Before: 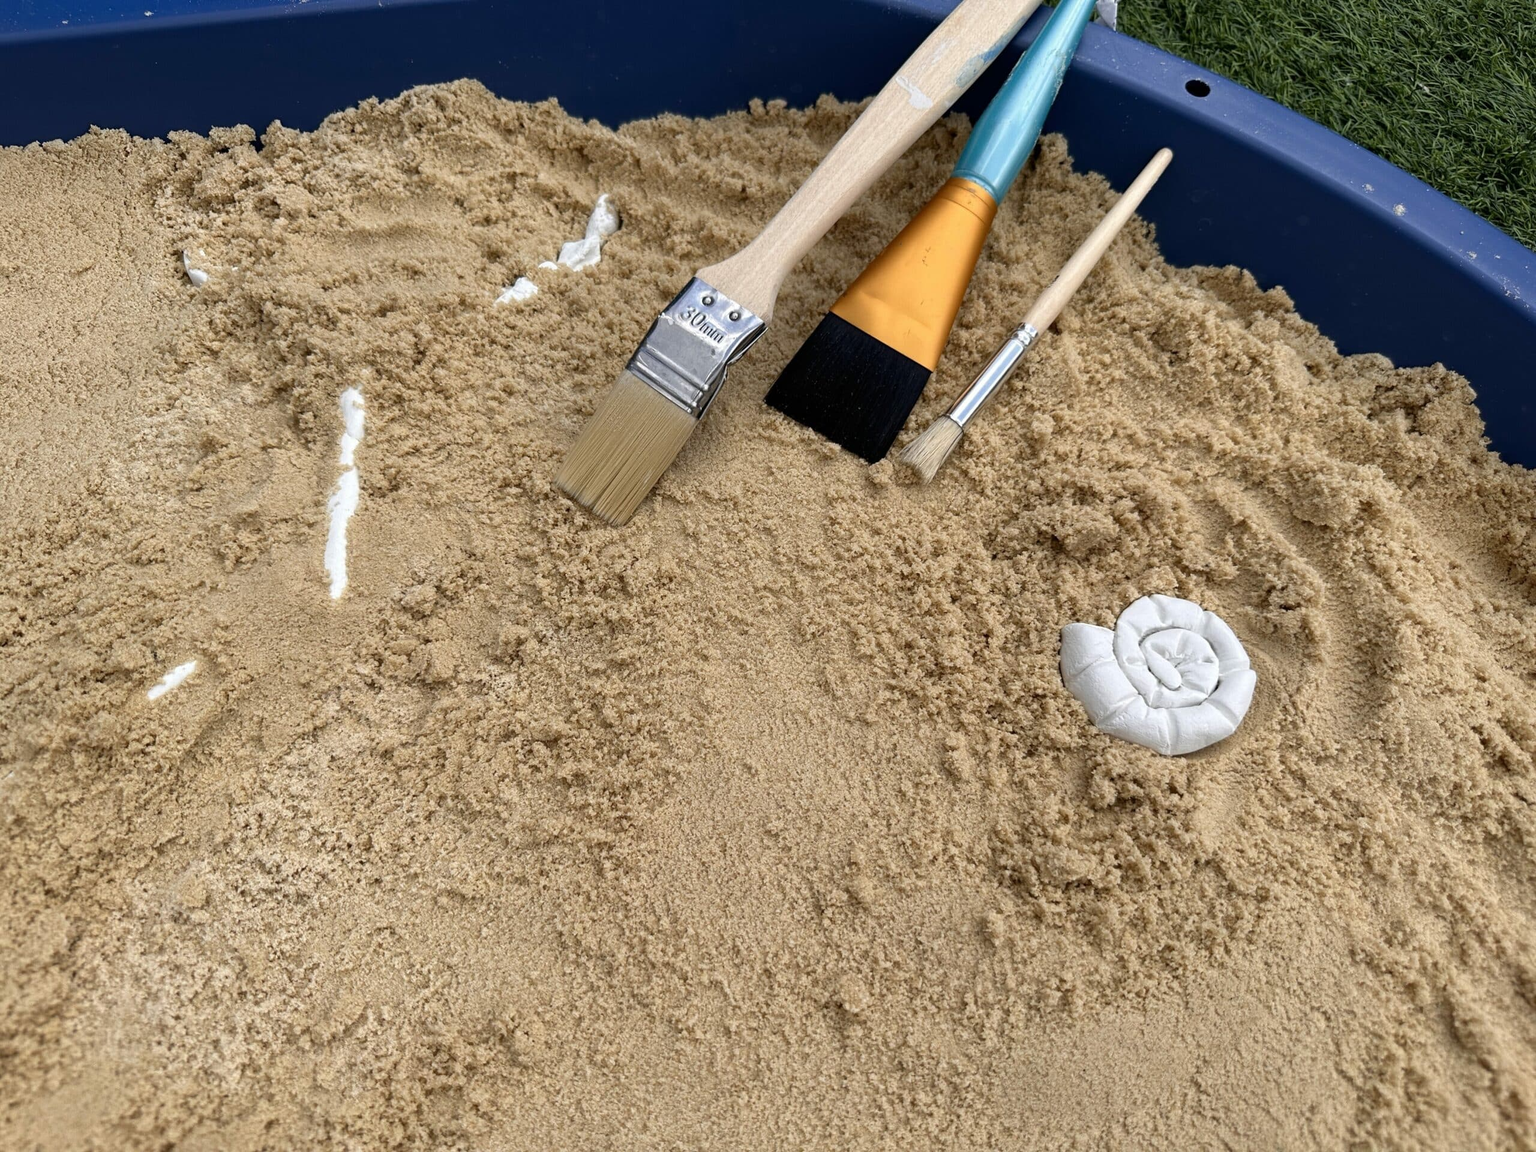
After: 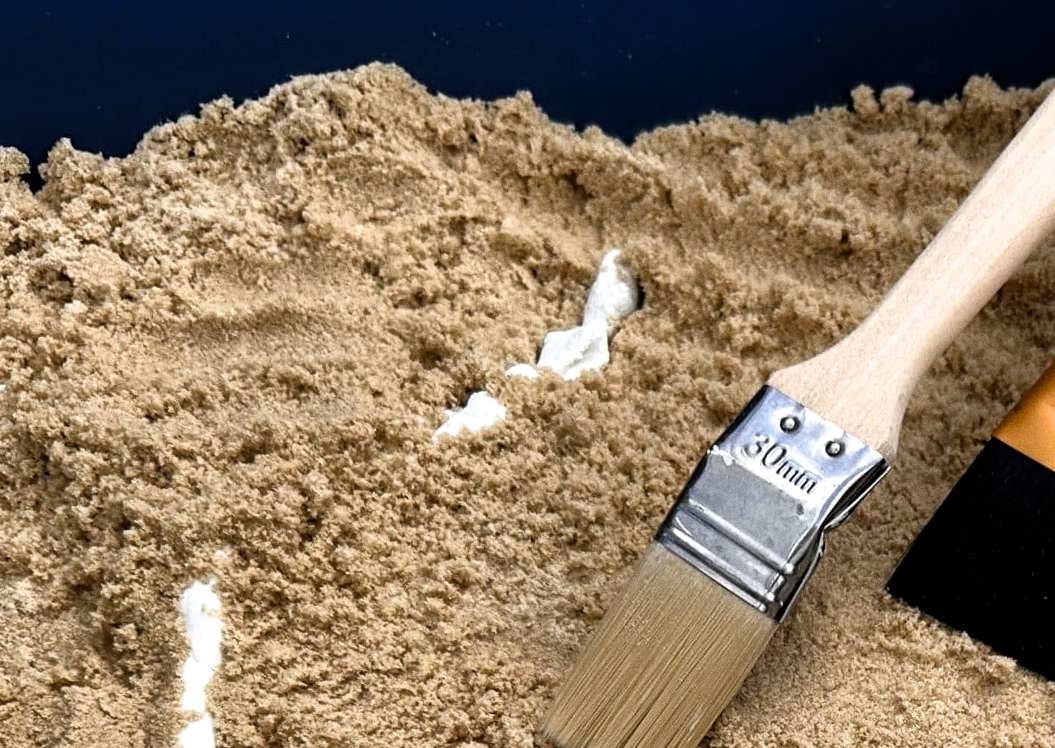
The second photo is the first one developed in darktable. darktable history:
crop: left 15.452%, top 5.459%, right 43.956%, bottom 56.62%
shadows and highlights: radius 108.52, shadows 44.07, highlights -67.8, low approximation 0.01, soften with gaussian
rotate and perspective: rotation -1.24°, automatic cropping off
filmic rgb: white relative exposure 2.2 EV, hardness 6.97
grain: on, module defaults
